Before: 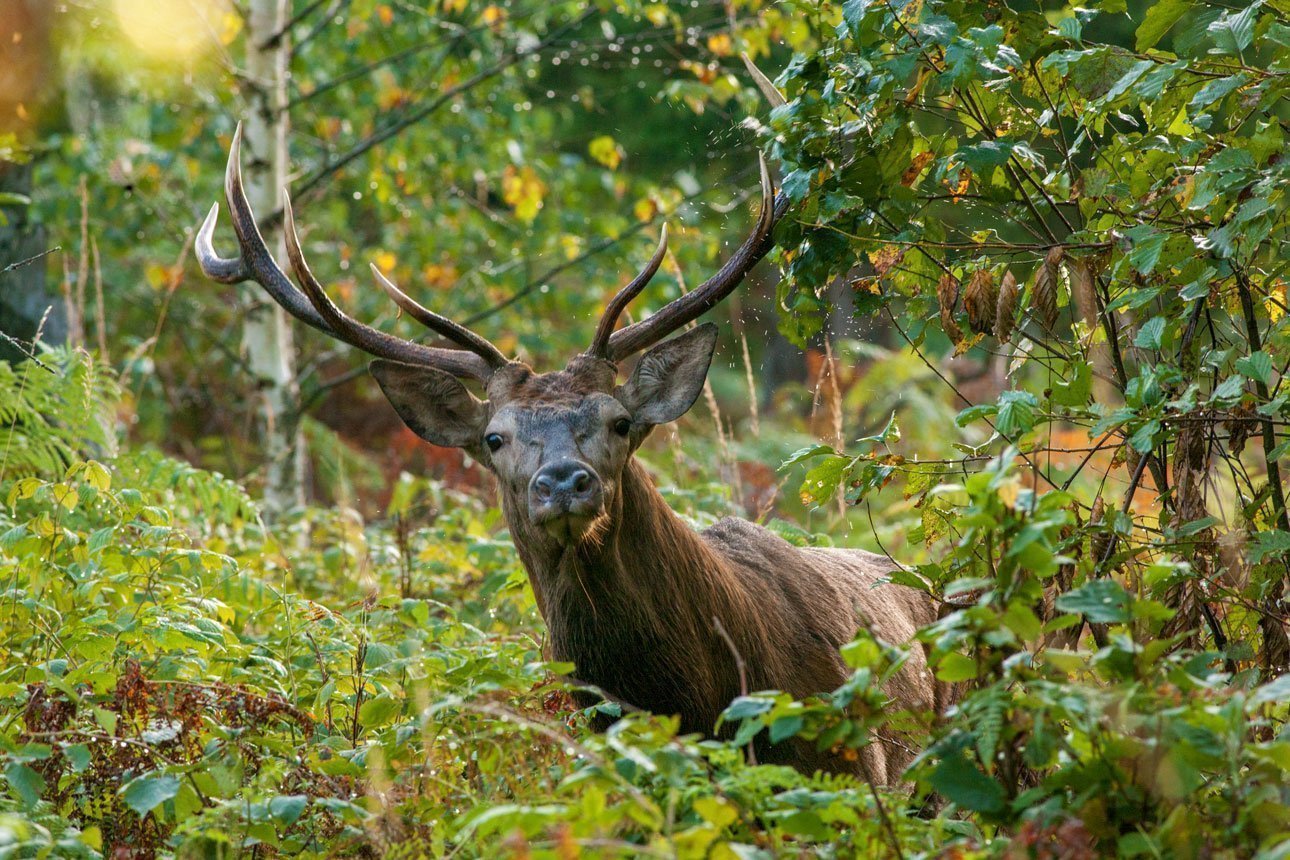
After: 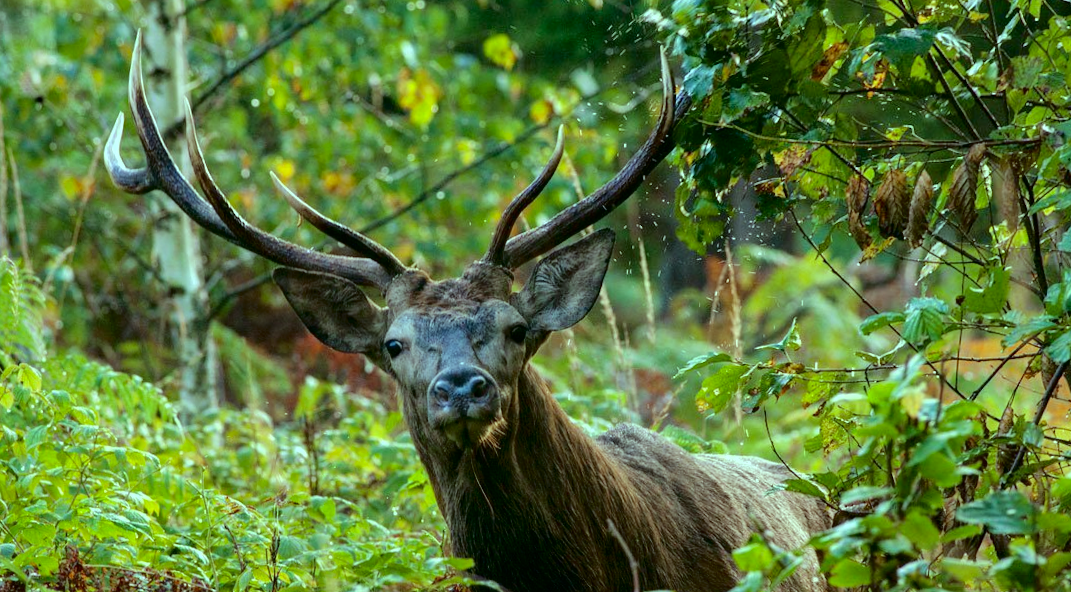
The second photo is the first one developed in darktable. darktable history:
fill light: exposure -2 EV, width 8.6
crop and rotate: left 2.425%, top 11.305%, right 9.6%, bottom 15.08%
rotate and perspective: rotation 0.062°, lens shift (vertical) 0.115, lens shift (horizontal) -0.133, crop left 0.047, crop right 0.94, crop top 0.061, crop bottom 0.94
contrast brightness saturation: saturation 0.1
shadows and highlights: shadows 25, highlights -25
color balance: mode lift, gamma, gain (sRGB), lift [0.997, 0.979, 1.021, 1.011], gamma [1, 1.084, 0.916, 0.998], gain [1, 0.87, 1.13, 1.101], contrast 4.55%, contrast fulcrum 38.24%, output saturation 104.09%
rgb curve: mode RGB, independent channels
